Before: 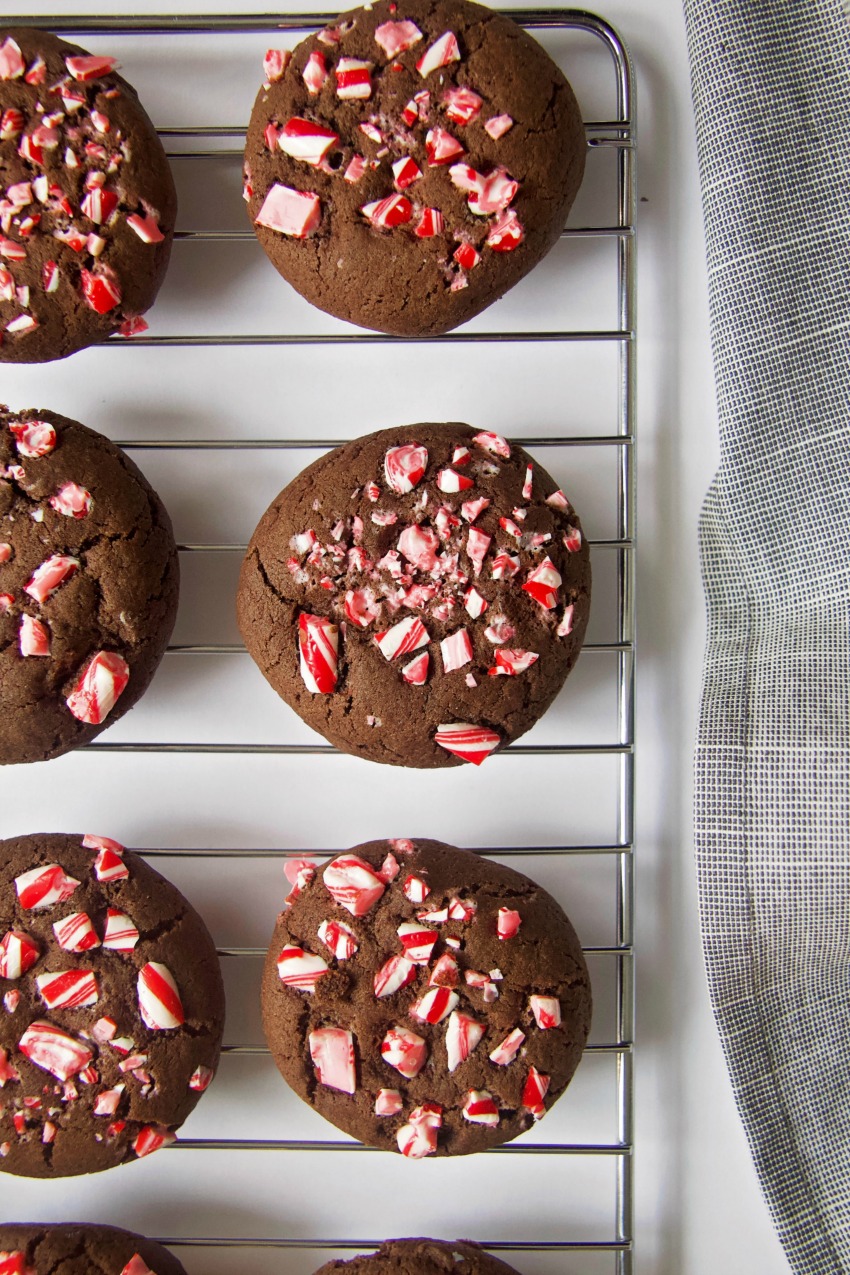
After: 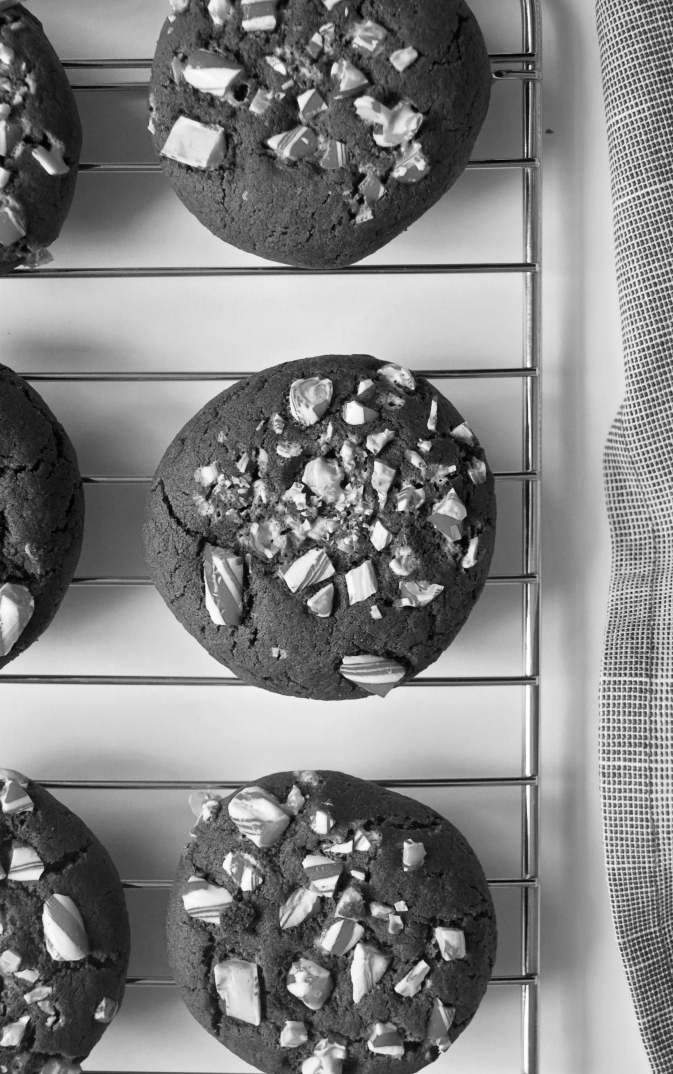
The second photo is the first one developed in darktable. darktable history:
crop: left 11.225%, top 5.381%, right 9.565%, bottom 10.314%
monochrome: on, module defaults
